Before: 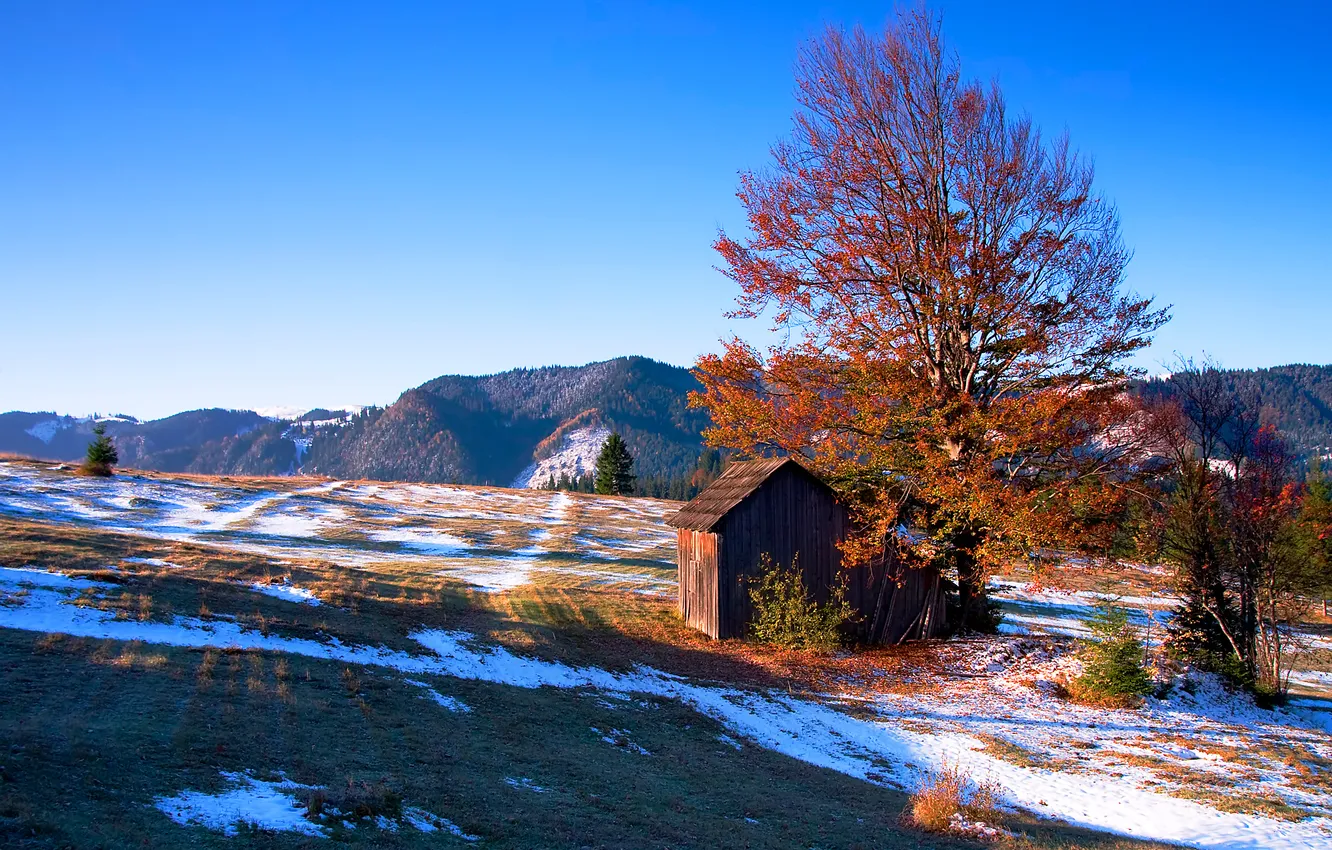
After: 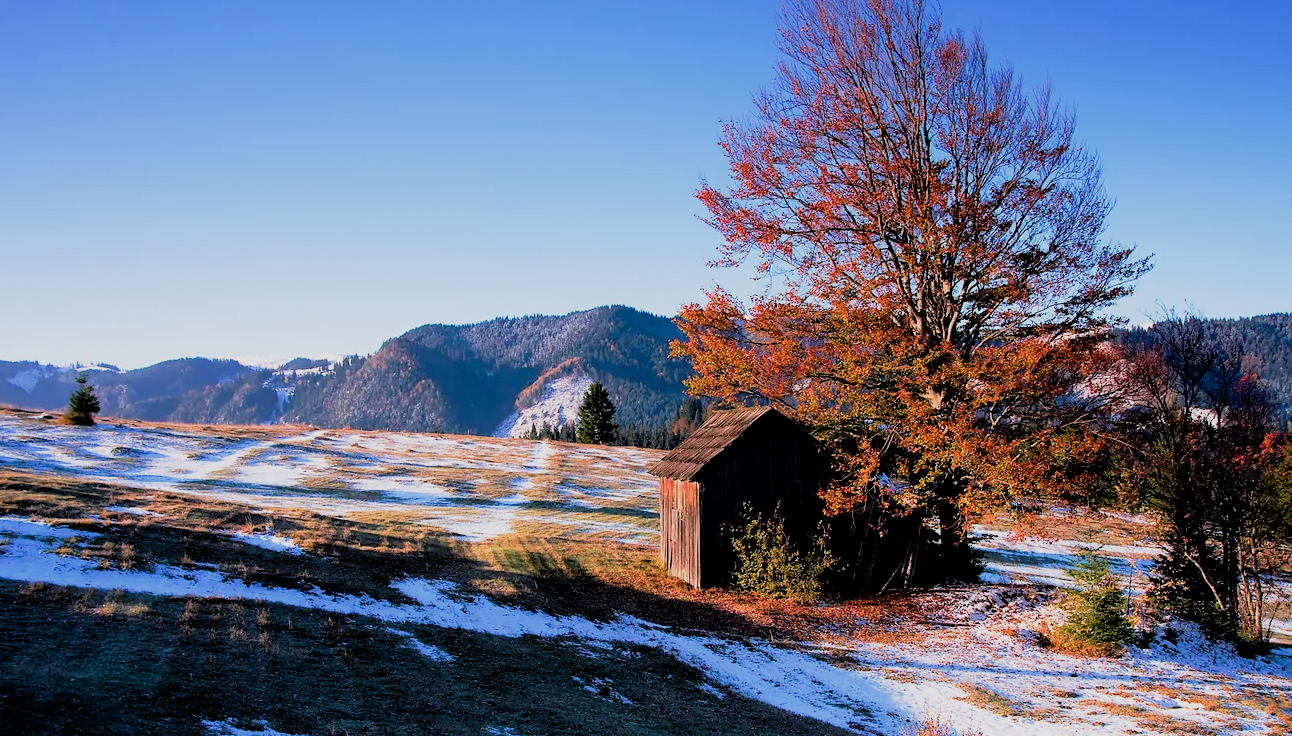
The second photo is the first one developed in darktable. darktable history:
filmic rgb: black relative exposure -4.34 EV, white relative exposure 4.56 EV, threshold 2.99 EV, hardness 2.38, contrast 1.05, iterations of high-quality reconstruction 0, enable highlight reconstruction true
crop: left 1.4%, top 6.117%, right 1.562%, bottom 7.195%
tone equalizer: -8 EV -0.383 EV, -7 EV -0.381 EV, -6 EV -0.365 EV, -5 EV -0.186 EV, -3 EV 0.218 EV, -2 EV 0.339 EV, -1 EV 0.386 EV, +0 EV 0.418 EV, mask exposure compensation -0.49 EV
